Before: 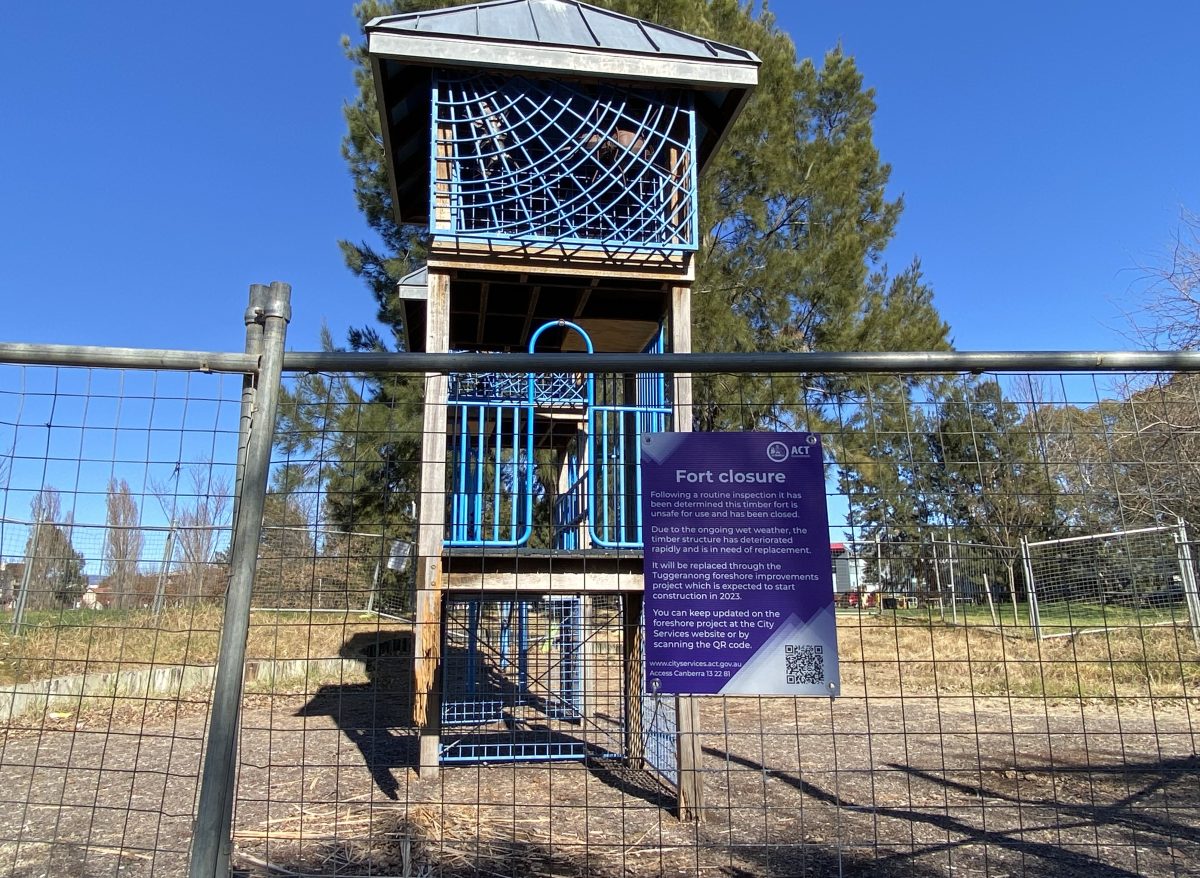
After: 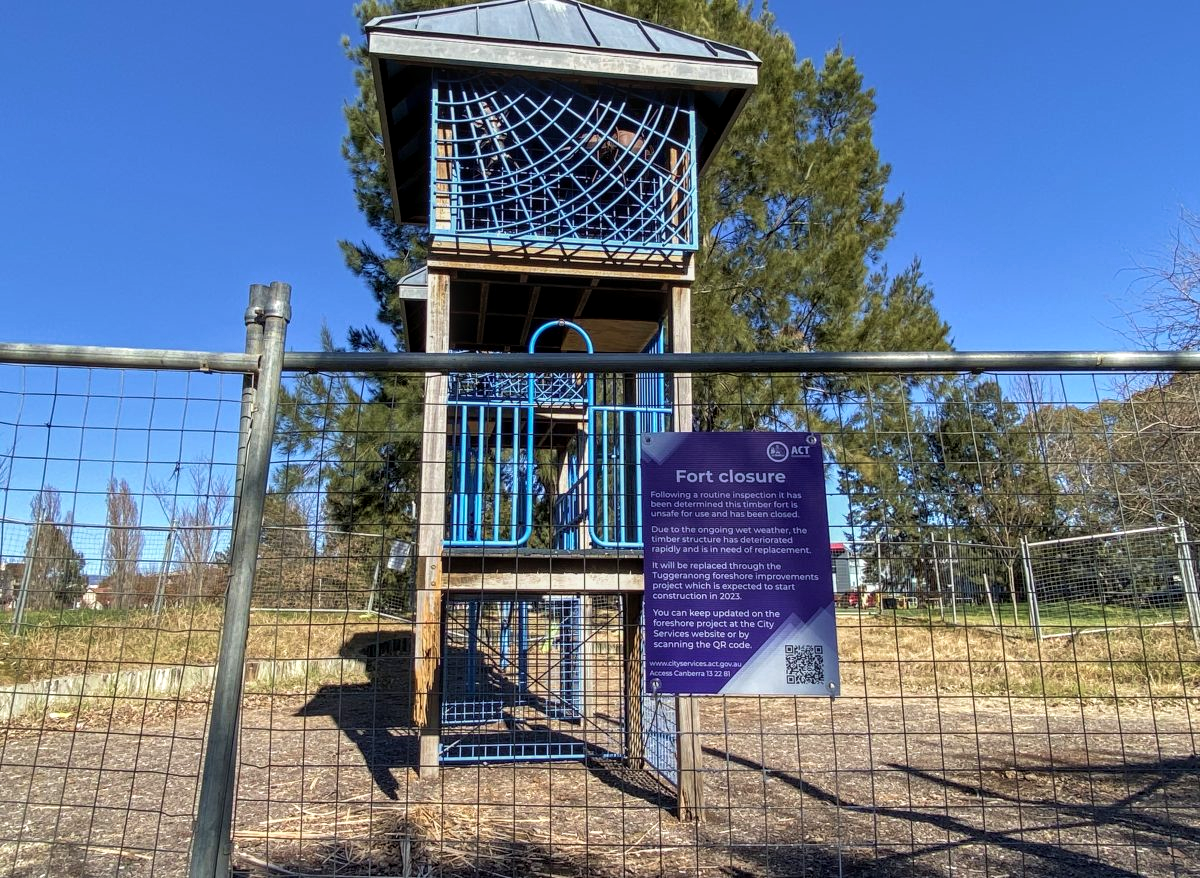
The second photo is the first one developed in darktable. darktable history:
shadows and highlights: shadows 25.86, highlights -48.17, soften with gaussian
velvia: strength 21.26%
local contrast: on, module defaults
